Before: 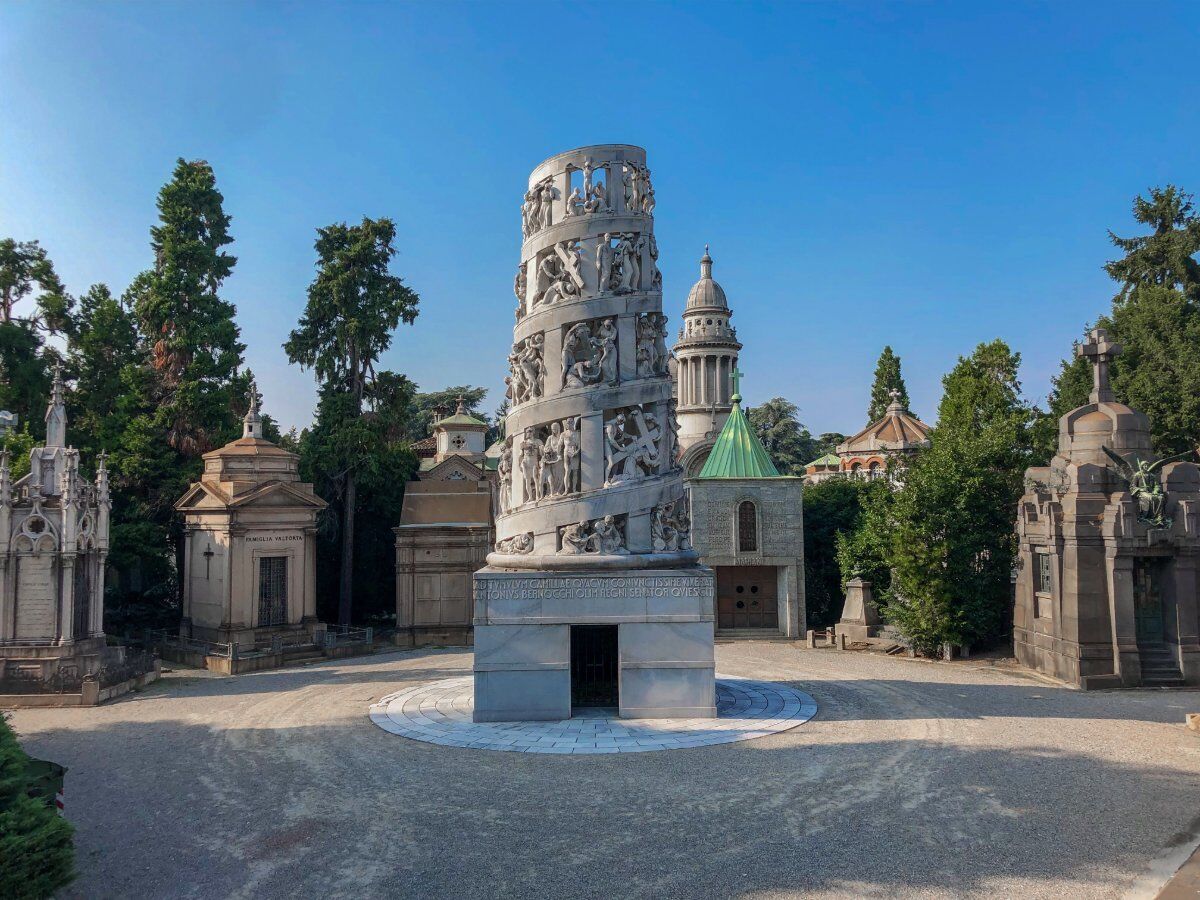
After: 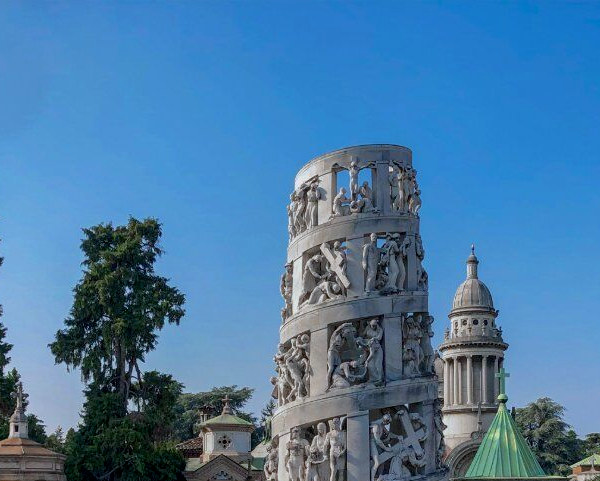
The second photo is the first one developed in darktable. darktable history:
crop: left 19.556%, right 30.401%, bottom 46.458%
exposure: black level correction 0.006, exposure -0.226 EV, compensate highlight preservation false
white balance: red 0.967, blue 1.049
